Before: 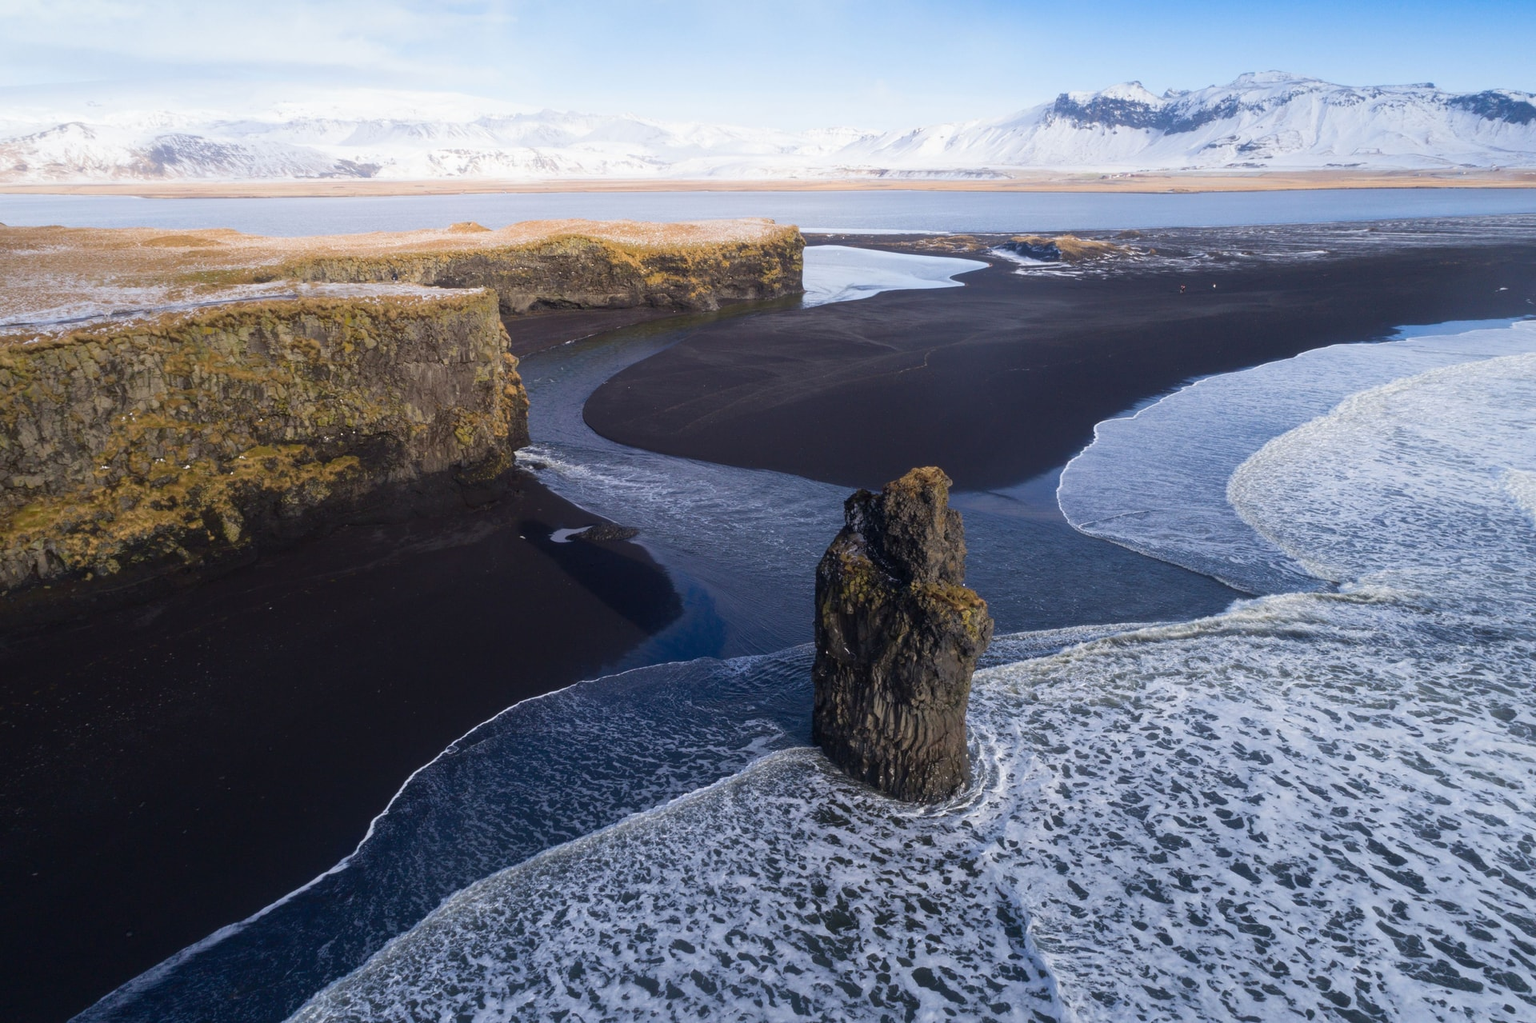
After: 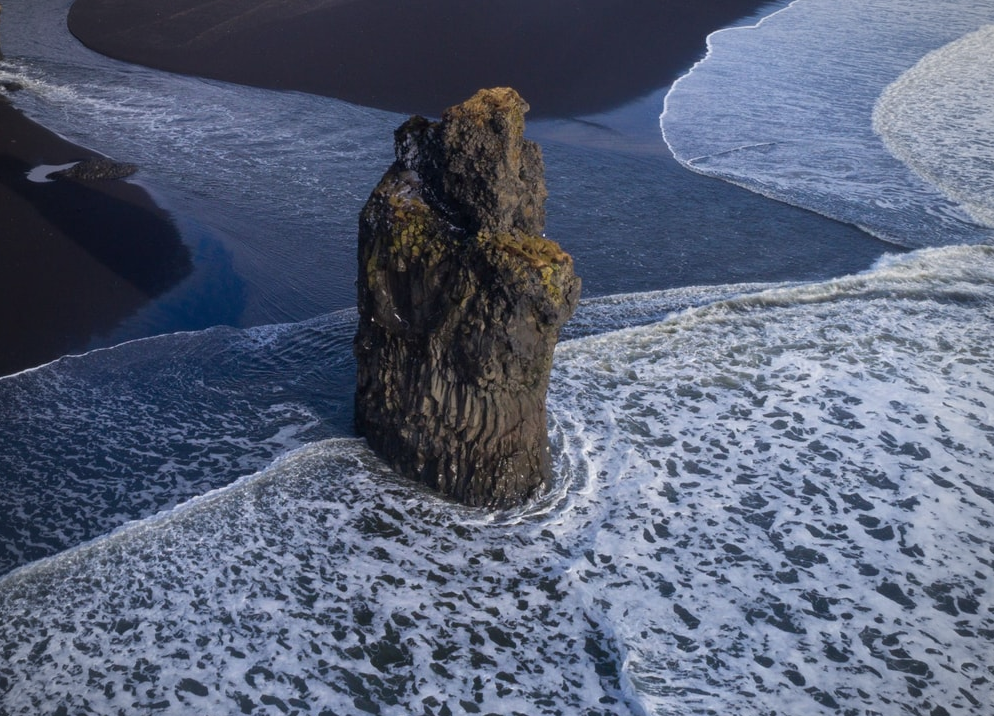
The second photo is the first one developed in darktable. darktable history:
crop: left 34.479%, top 38.822%, right 13.718%, bottom 5.172%
vignetting: fall-off radius 60.92%
